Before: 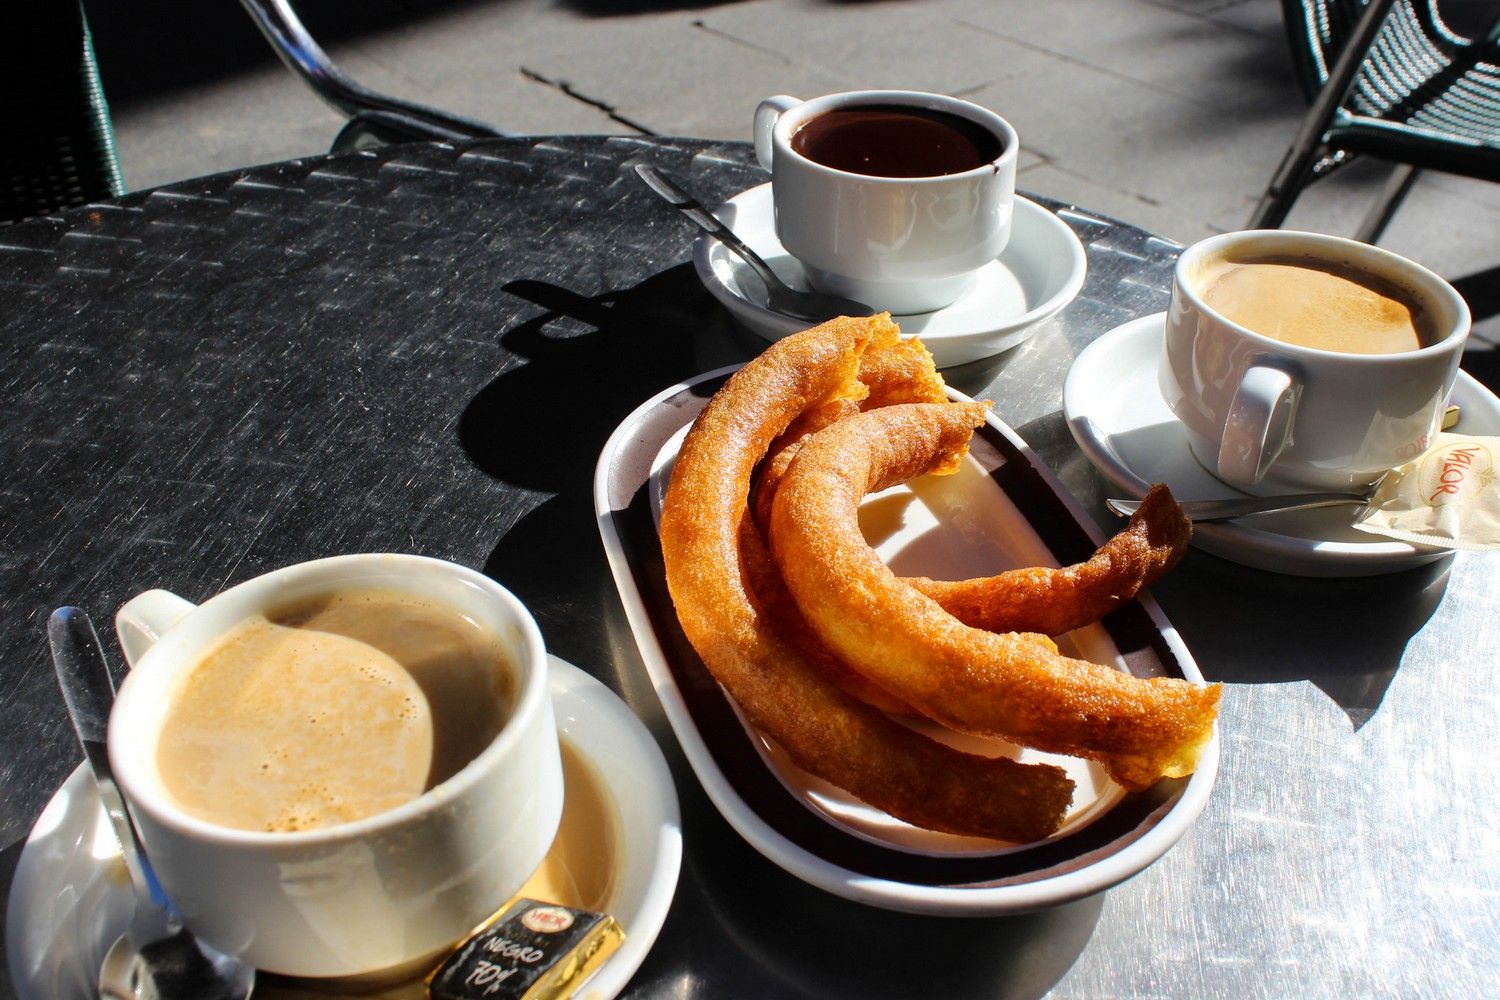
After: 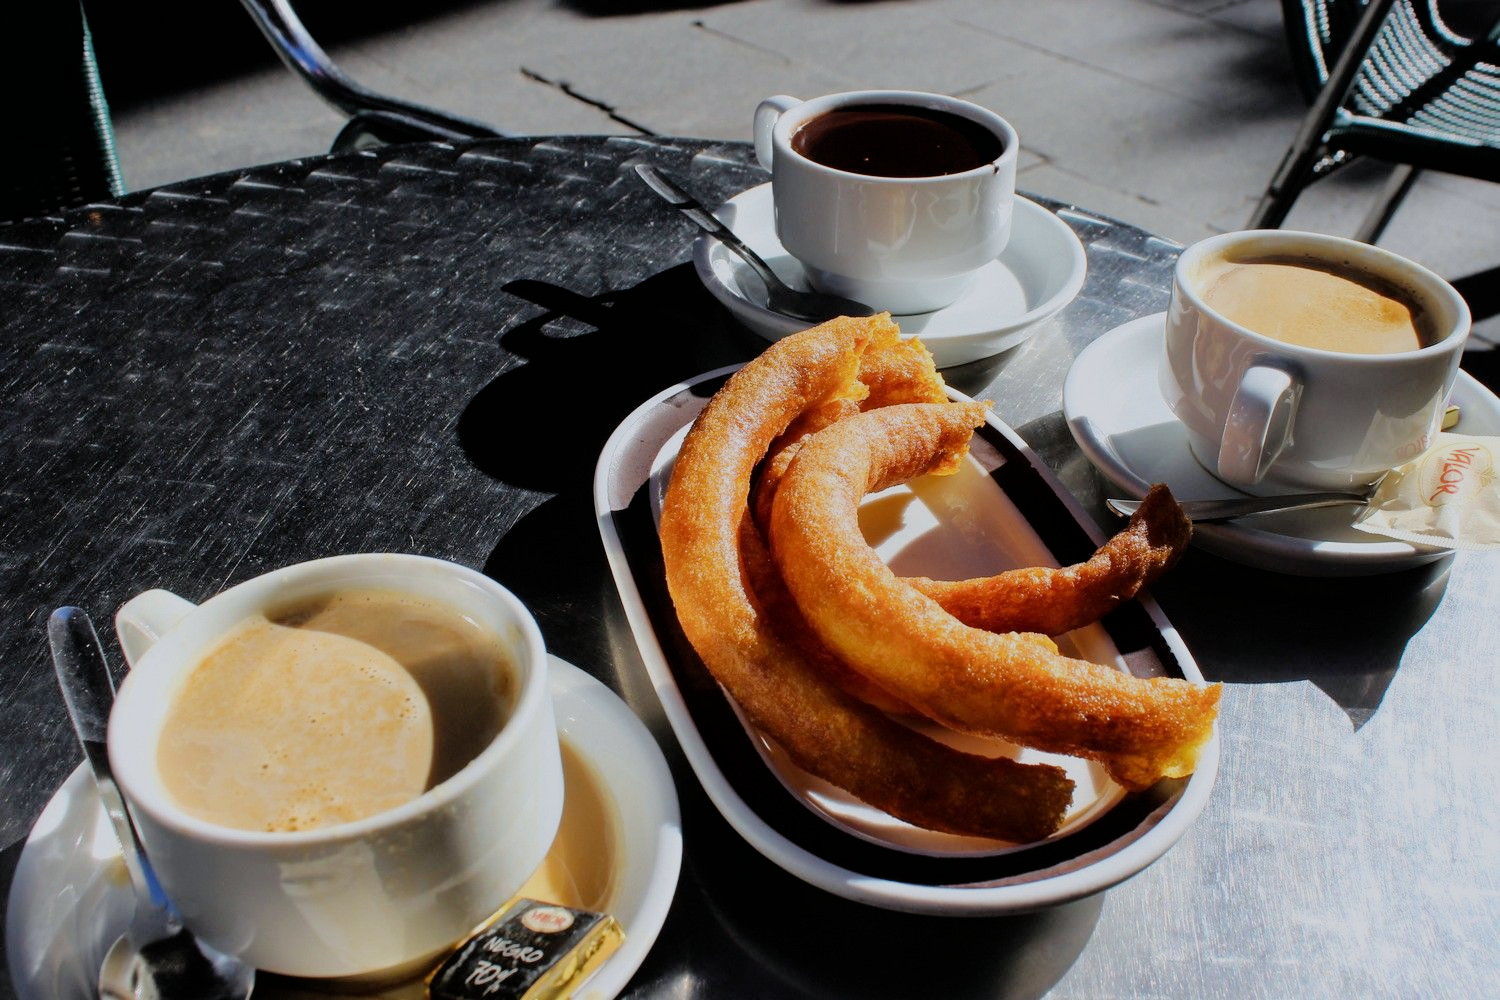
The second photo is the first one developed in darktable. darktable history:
white balance: red 0.976, blue 1.04
filmic rgb: black relative exposure -7.65 EV, white relative exposure 4.56 EV, hardness 3.61
